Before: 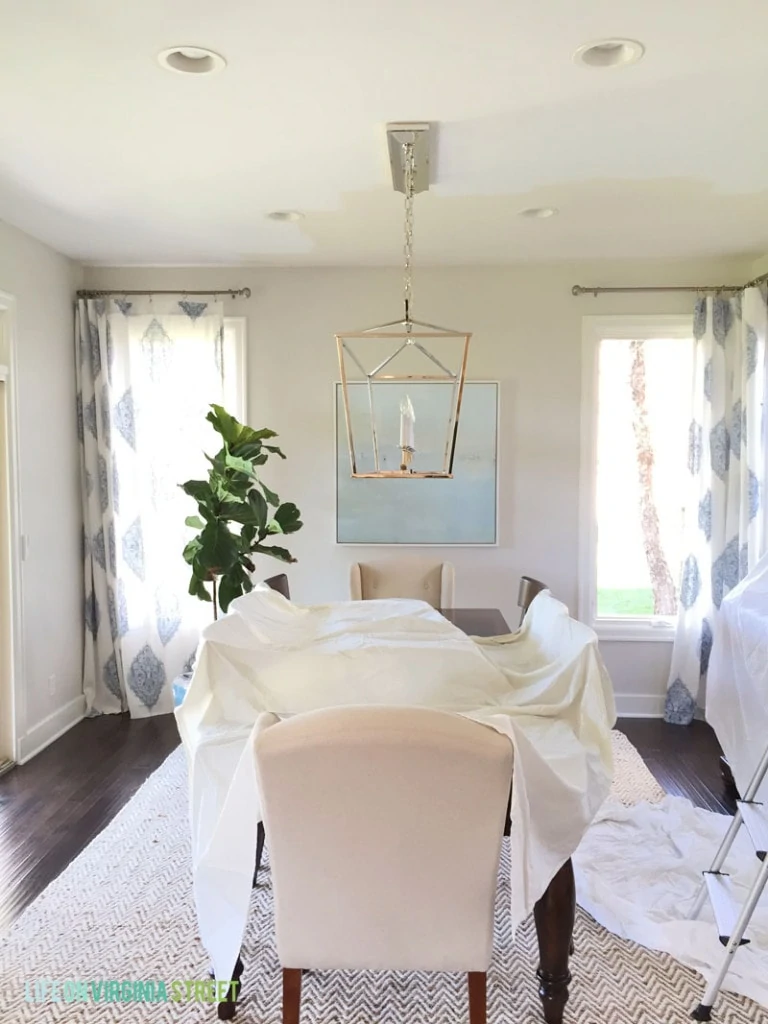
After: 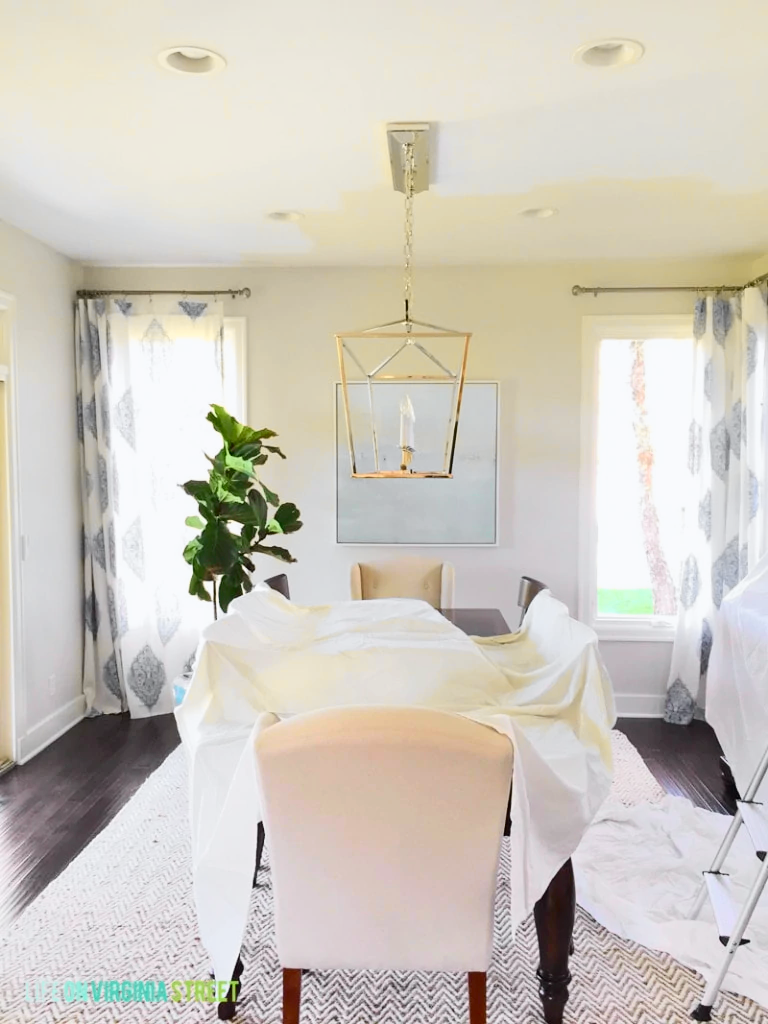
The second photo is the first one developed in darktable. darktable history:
tone curve: curves: ch0 [(0, 0) (0.071, 0.047) (0.266, 0.26) (0.491, 0.552) (0.753, 0.818) (1, 0.983)]; ch1 [(0, 0) (0.346, 0.307) (0.408, 0.369) (0.463, 0.443) (0.482, 0.493) (0.502, 0.5) (0.517, 0.518) (0.55, 0.573) (0.597, 0.641) (0.651, 0.709) (1, 1)]; ch2 [(0, 0) (0.346, 0.34) (0.434, 0.46) (0.485, 0.494) (0.5, 0.494) (0.517, 0.506) (0.535, 0.545) (0.583, 0.634) (0.625, 0.686) (1, 1)], color space Lab, independent channels, preserve colors none
